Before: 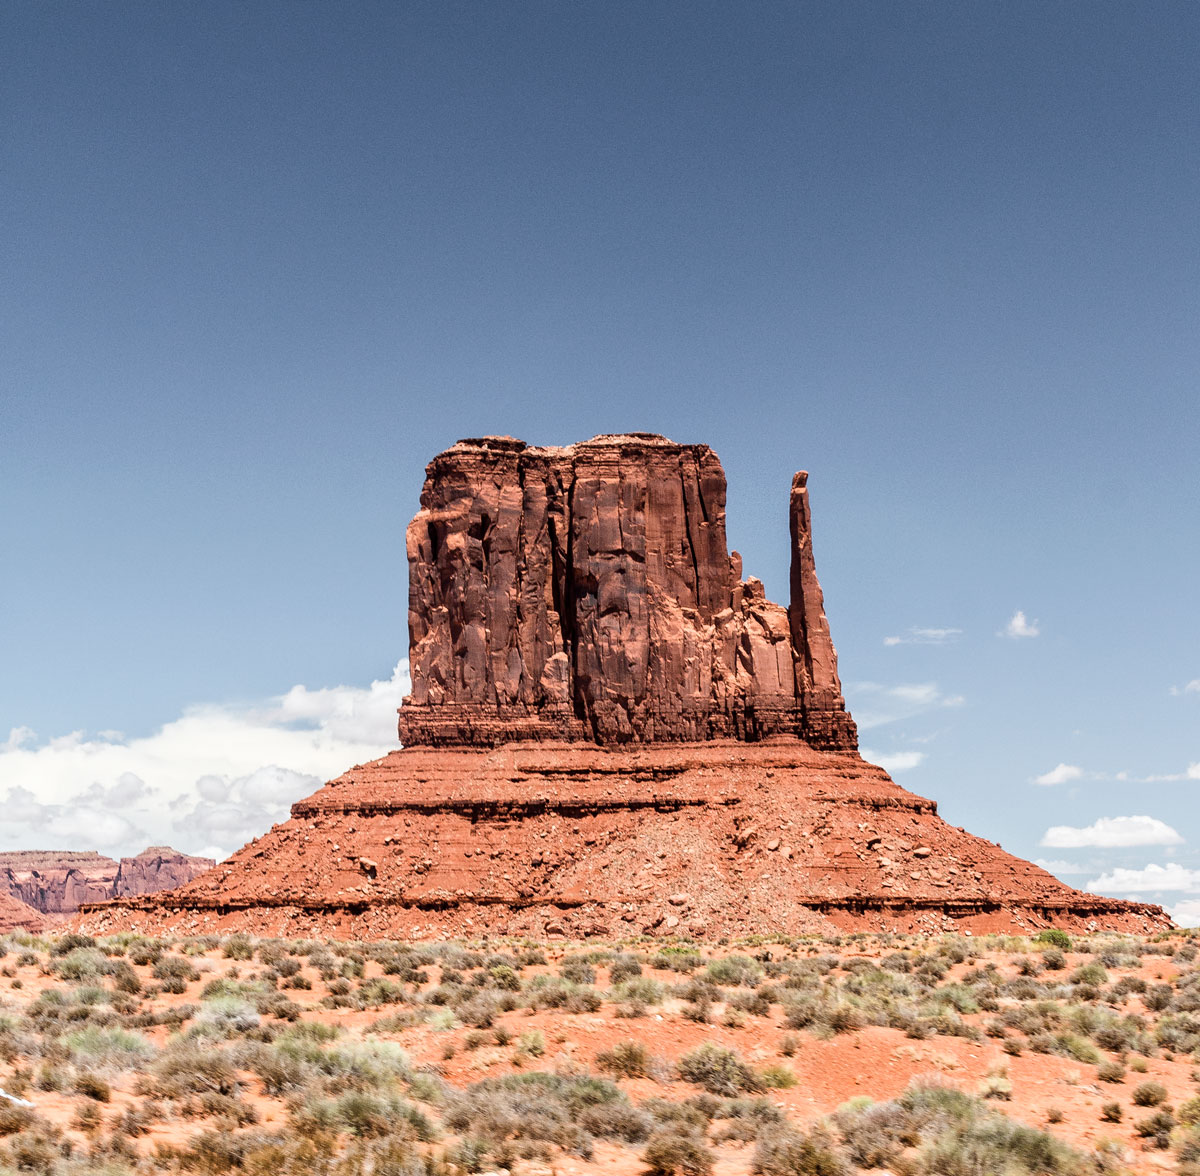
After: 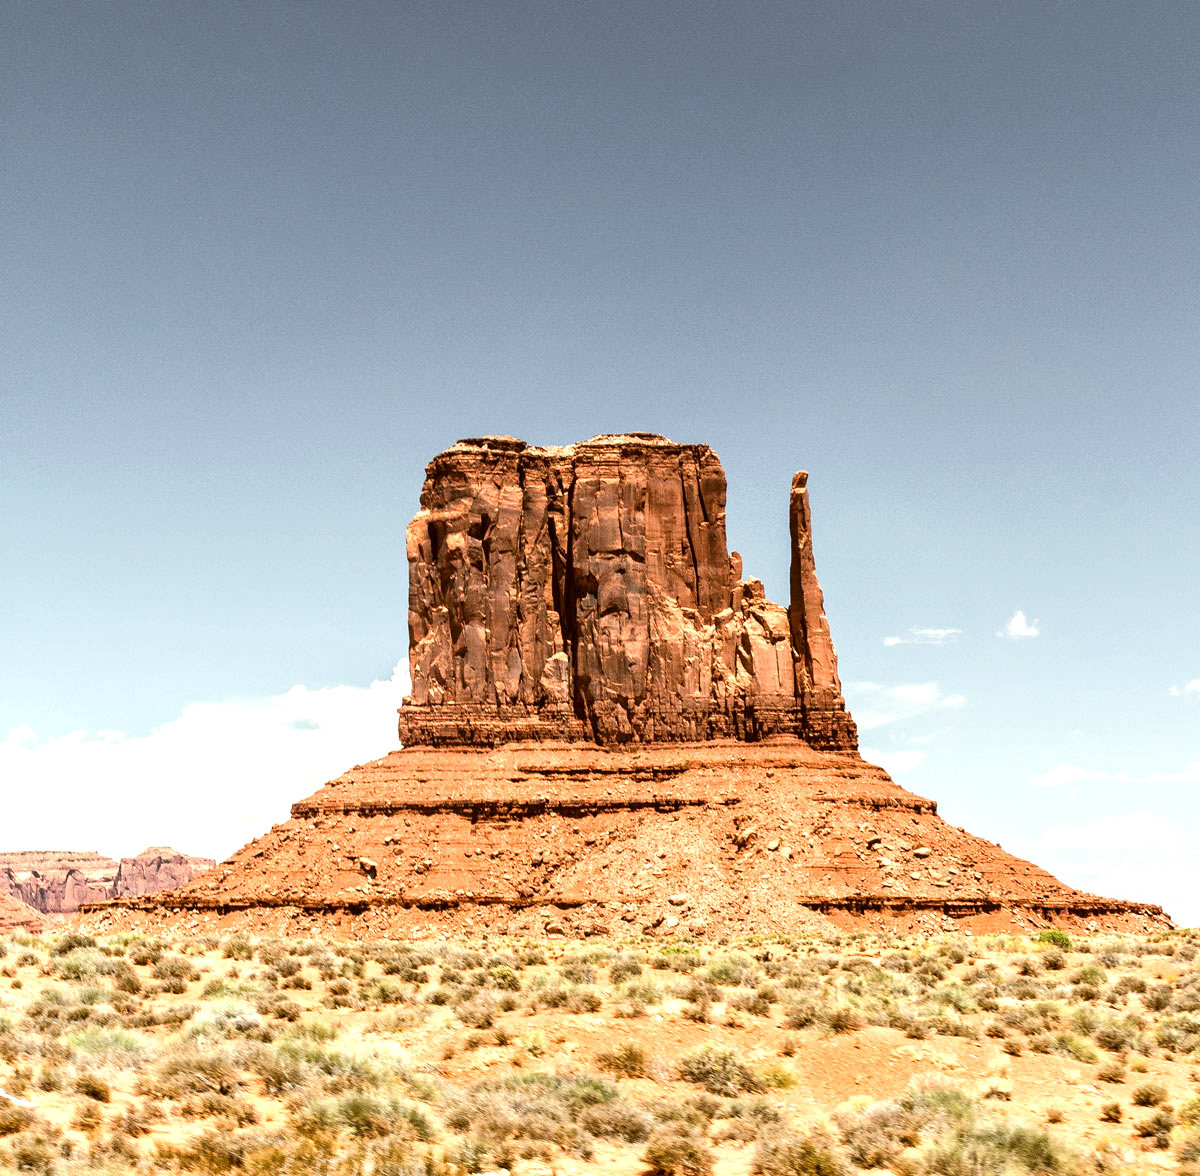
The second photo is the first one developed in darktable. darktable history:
exposure: black level correction 0, exposure 0.695 EV, compensate exposure bias true, compensate highlight preservation false
color correction: highlights a* -1.26, highlights b* 10.46, shadows a* 0.625, shadows b* 19.6
